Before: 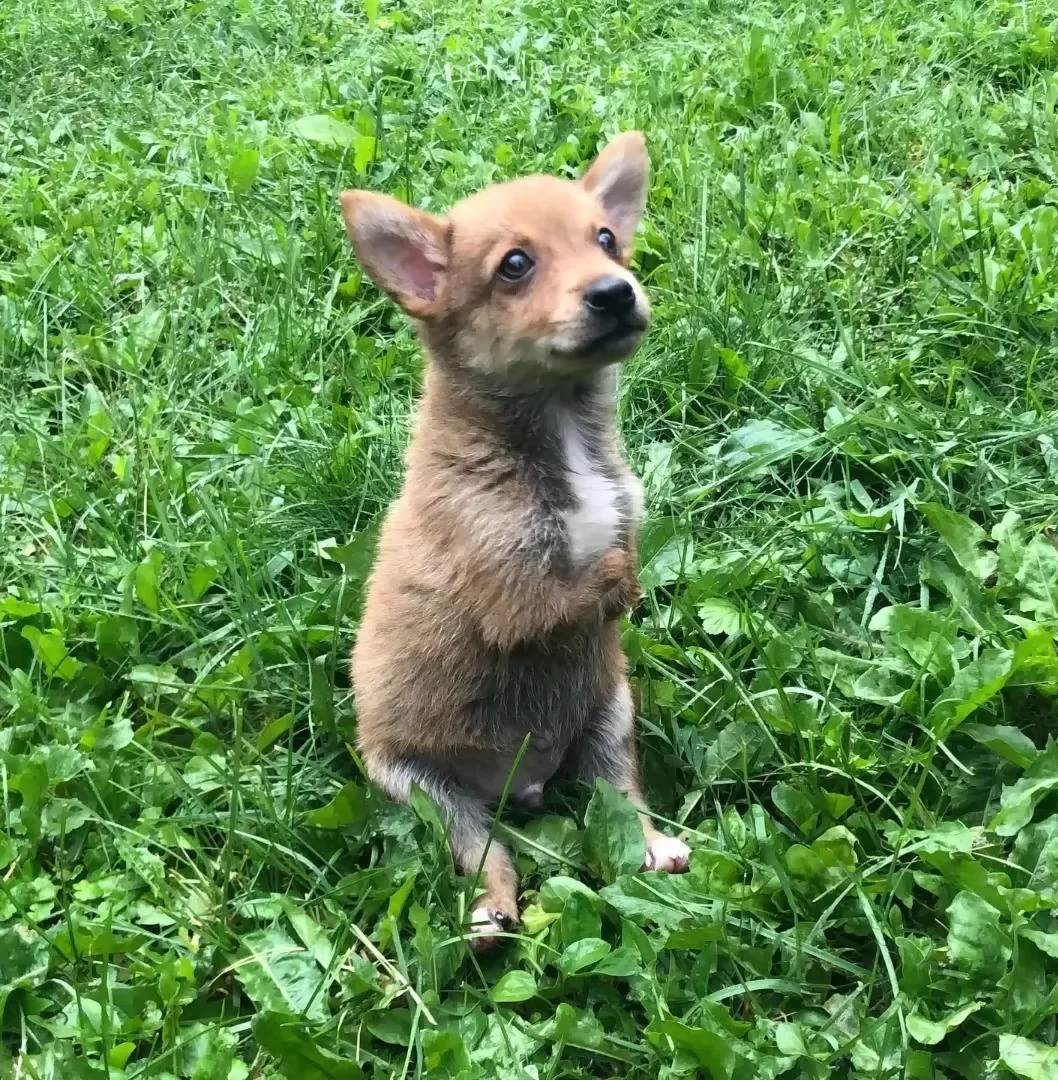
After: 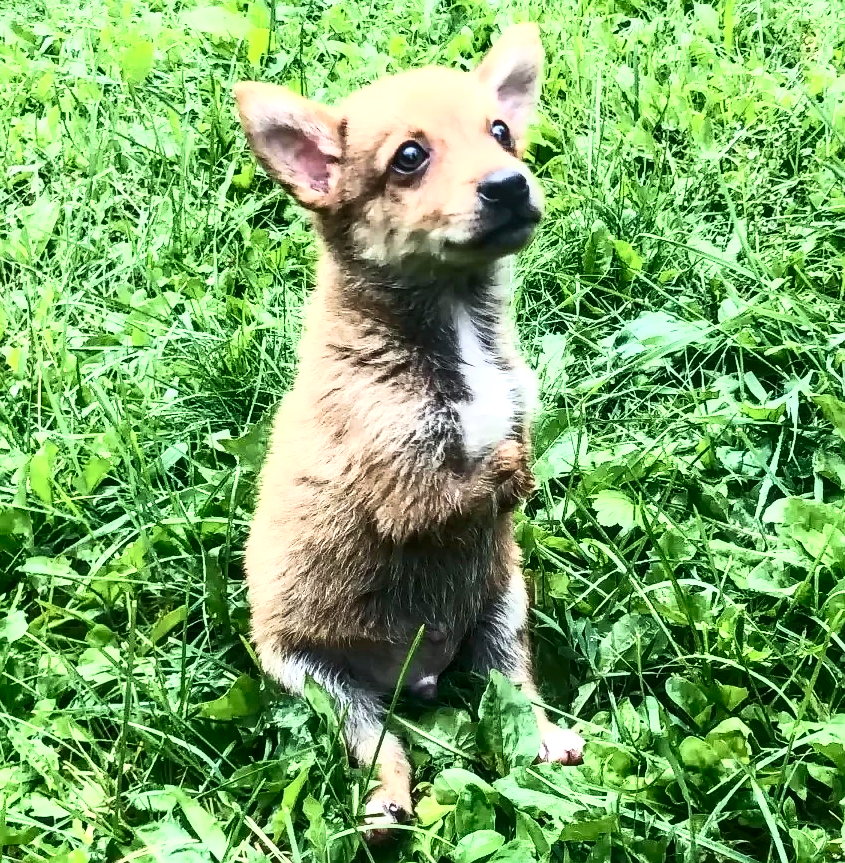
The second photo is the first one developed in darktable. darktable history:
crop and rotate: left 10.071%, top 10.071%, right 10.02%, bottom 10.02%
exposure: compensate highlight preservation false
contrast brightness saturation: contrast 0.62, brightness 0.34, saturation 0.14
velvia: on, module defaults
local contrast: detail 142%
white balance: red 0.978, blue 0.999
sharpen: radius 1, threshold 1
